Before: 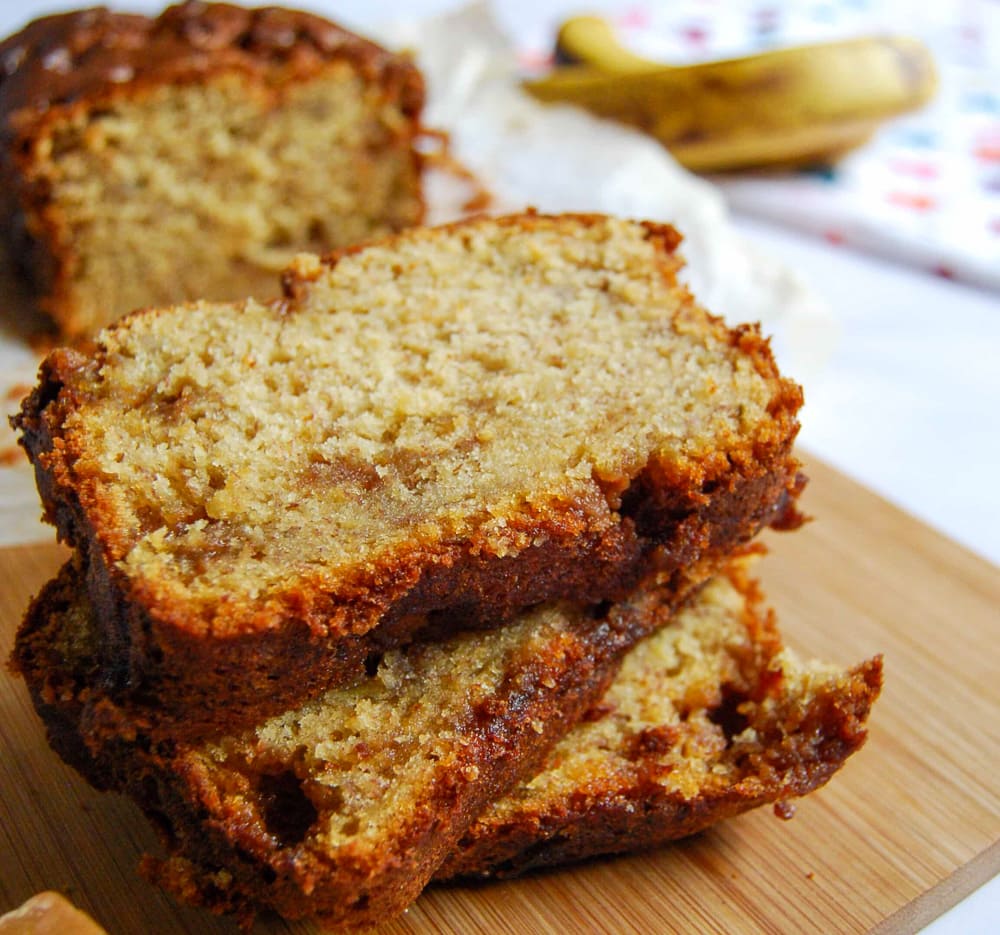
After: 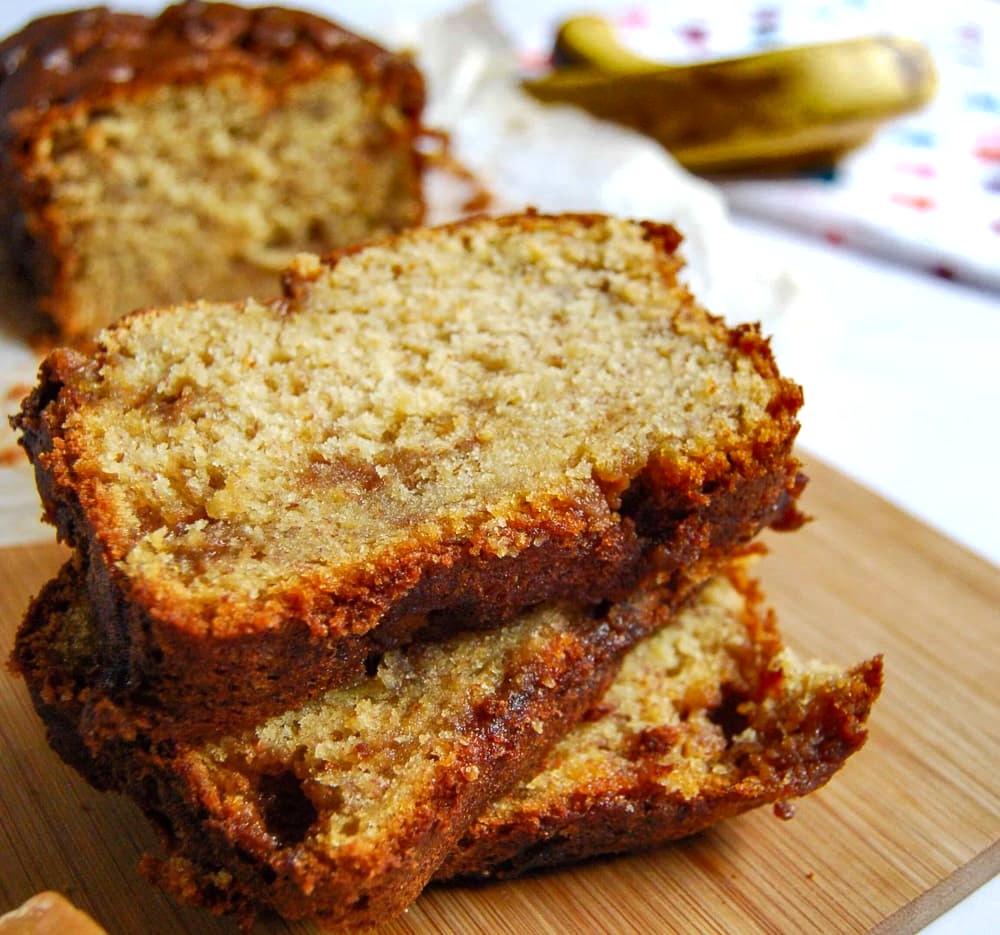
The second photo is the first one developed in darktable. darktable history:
exposure: exposure 0.207 EV, compensate highlight preservation false
shadows and highlights: radius 264.75, soften with gaussian
